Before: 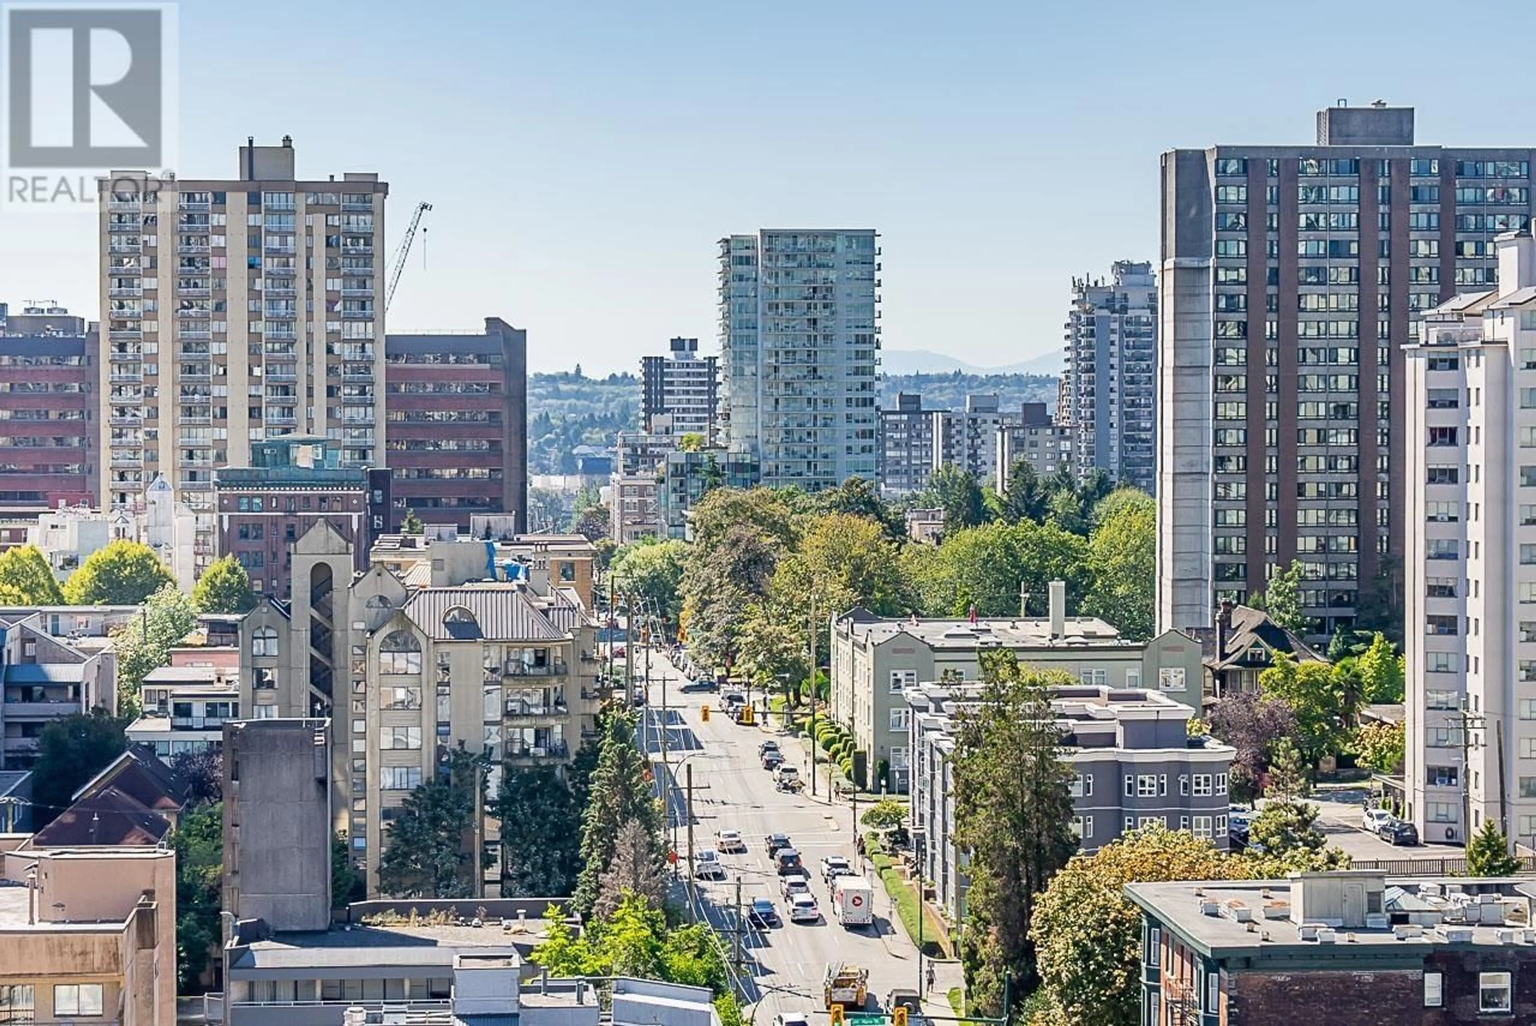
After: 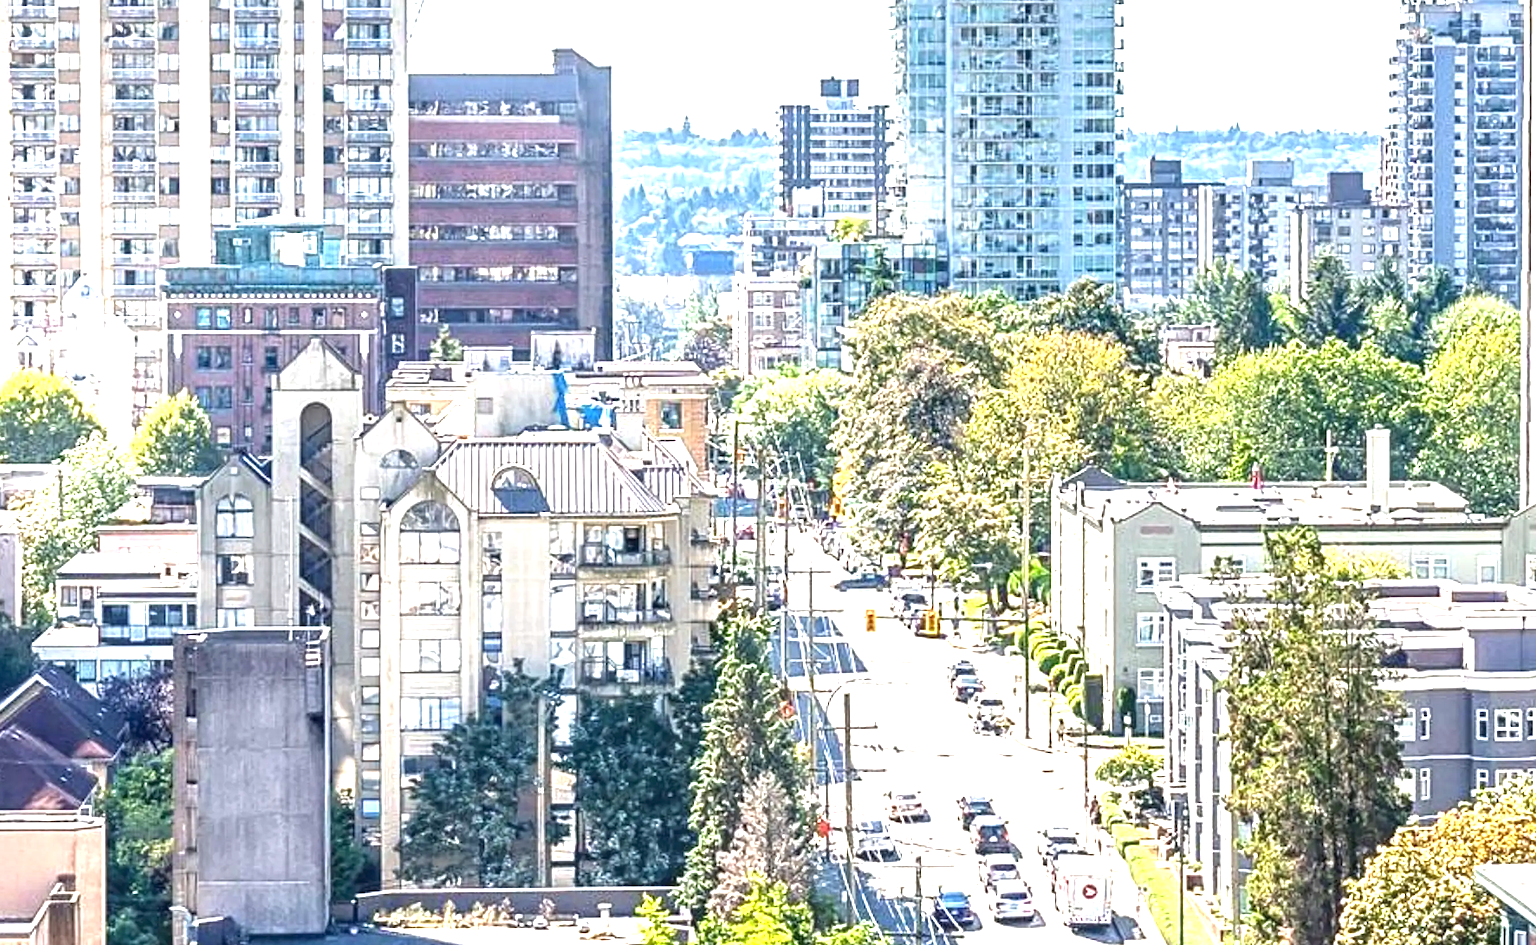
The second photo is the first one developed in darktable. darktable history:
exposure: black level correction 0, exposure 1.446 EV, compensate exposure bias true, compensate highlight preservation false
local contrast: on, module defaults
crop: left 6.705%, top 27.713%, right 24.043%, bottom 8.498%
